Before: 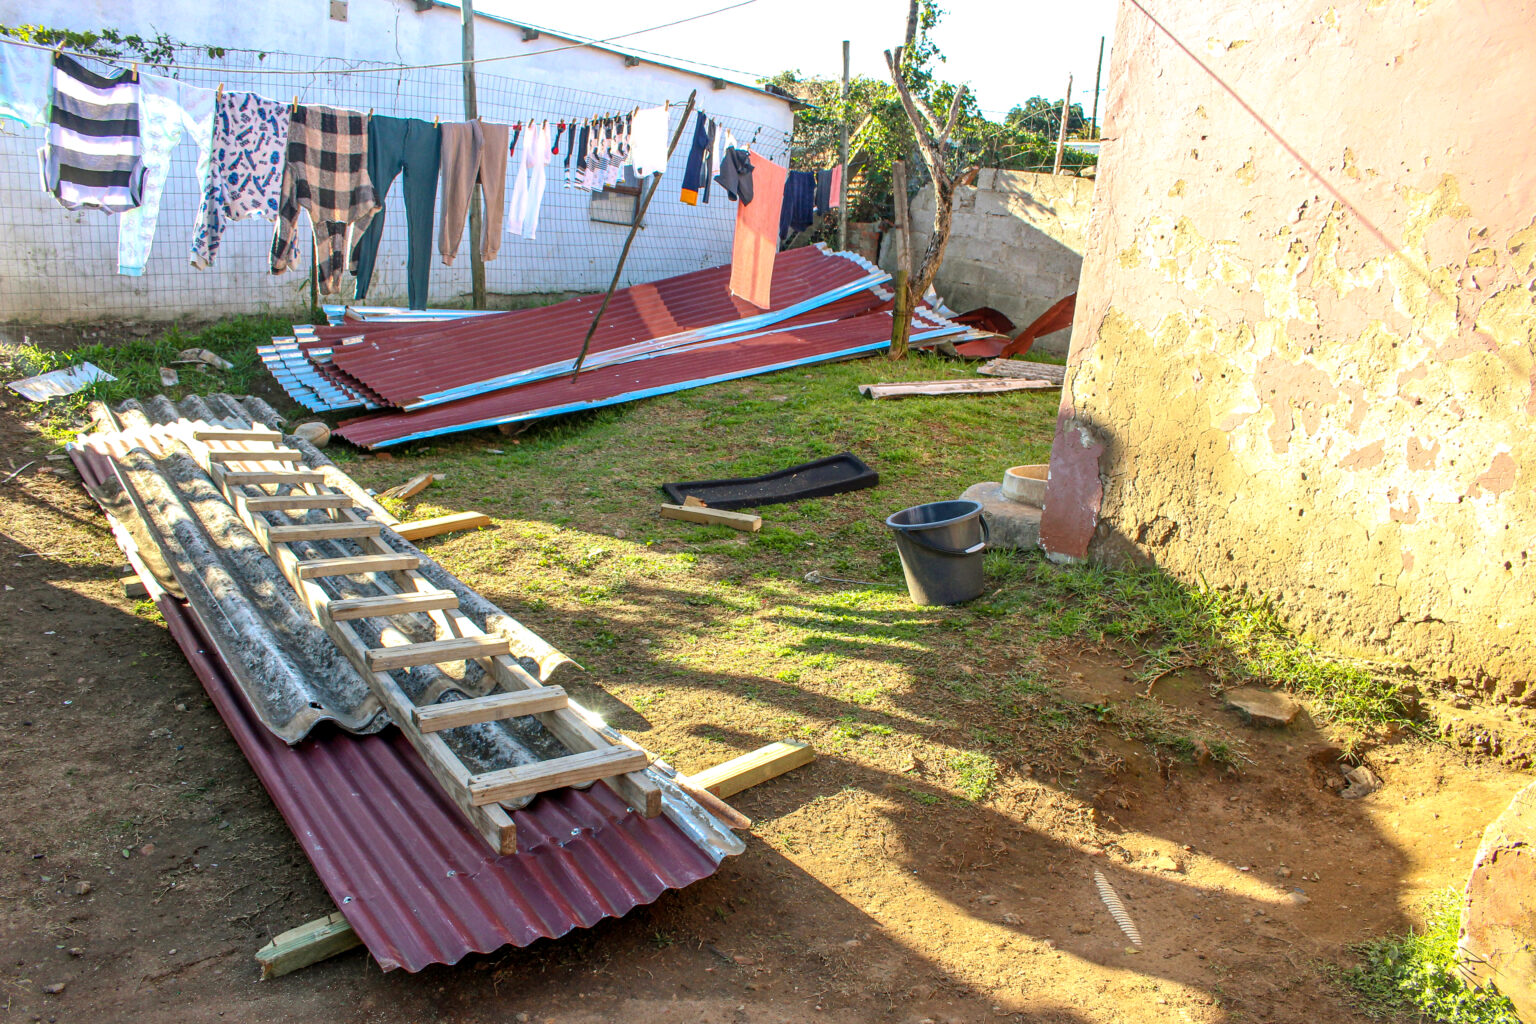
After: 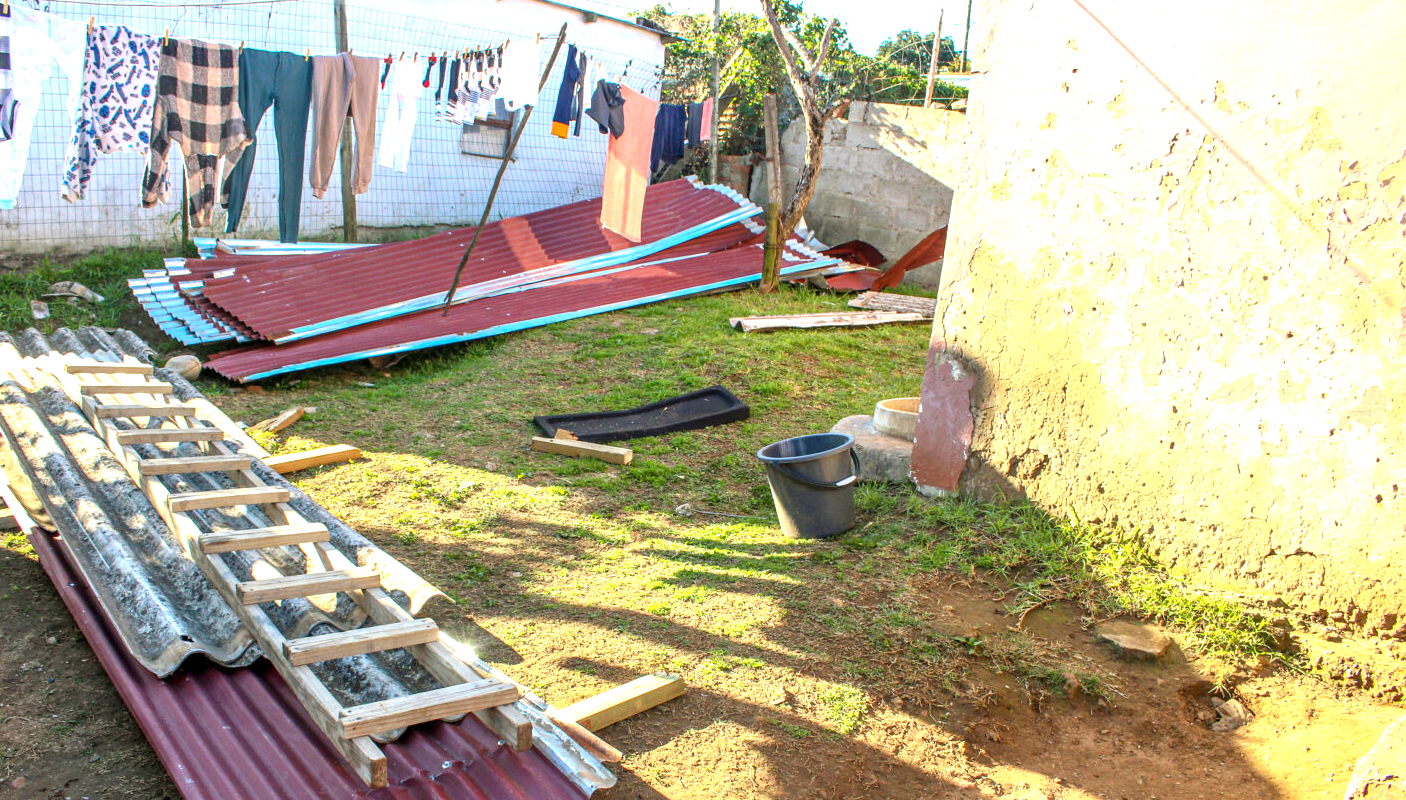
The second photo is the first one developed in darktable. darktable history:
crop: left 8.449%, top 6.552%, bottom 15.244%
exposure: exposure 0.608 EV, compensate highlight preservation false
